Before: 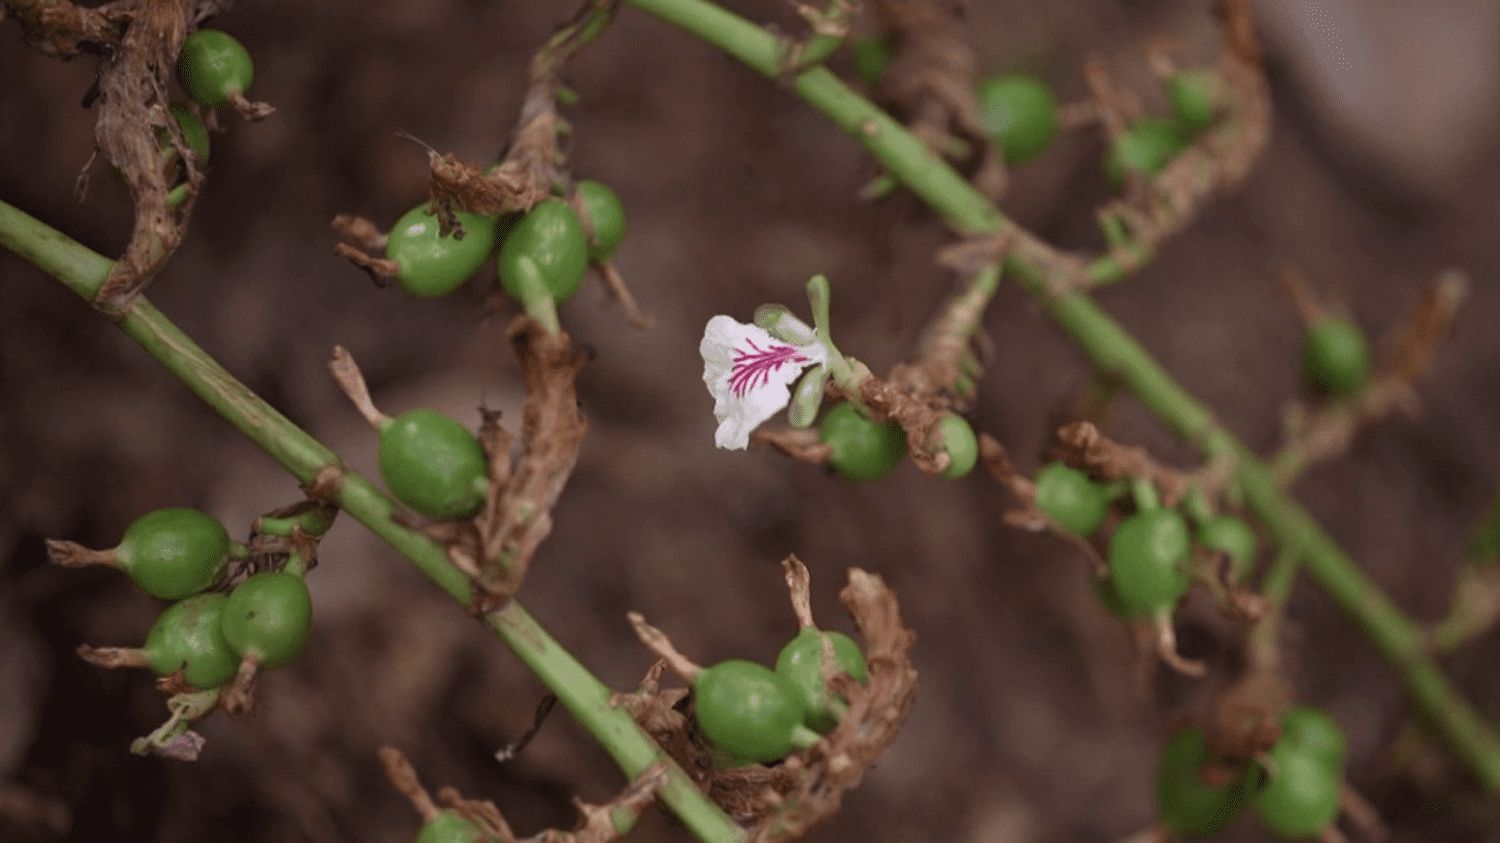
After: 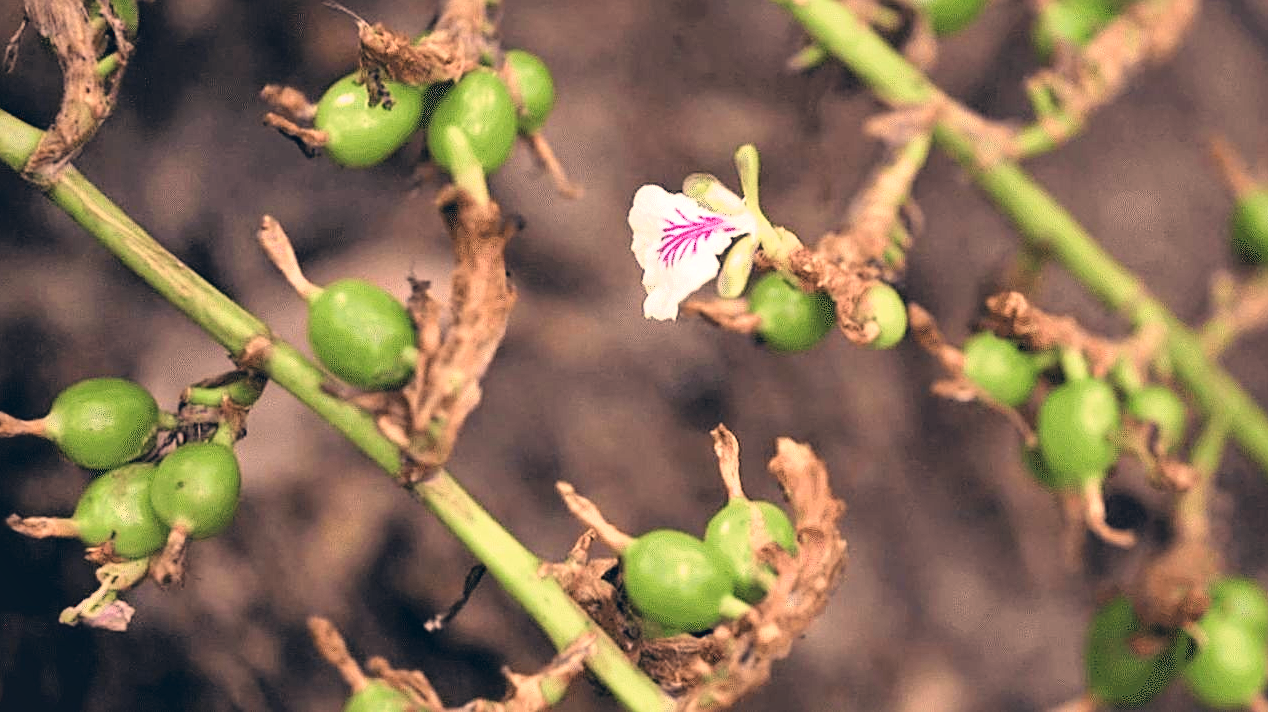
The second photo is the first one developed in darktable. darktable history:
sharpen: on, module defaults
crop and rotate: left 4.774%, top 15.498%, right 10.648%
tone equalizer: -8 EV -0.448 EV, -7 EV -0.421 EV, -6 EV -0.313 EV, -5 EV -0.219 EV, -3 EV 0.226 EV, -2 EV 0.312 EV, -1 EV 0.367 EV, +0 EV 0.432 EV
exposure: black level correction 0, exposure 0.7 EV, compensate highlight preservation false
tone curve: curves: ch0 [(0.003, 0.032) (0.037, 0.037) (0.142, 0.117) (0.279, 0.311) (0.405, 0.49) (0.526, 0.651) (0.722, 0.857) (0.875, 0.946) (1, 0.98)]; ch1 [(0, 0) (0.305, 0.325) (0.453, 0.437) (0.482, 0.474) (0.501, 0.498) (0.515, 0.523) (0.559, 0.591) (0.6, 0.643) (0.656, 0.707) (1, 1)]; ch2 [(0, 0) (0.323, 0.277) (0.424, 0.396) (0.479, 0.484) (0.499, 0.502) (0.515, 0.537) (0.573, 0.602) (0.653, 0.675) (0.75, 0.756) (1, 1)], color space Lab, linked channels, preserve colors none
color correction: highlights a* 10.3, highlights b* 14.52, shadows a* -9.72, shadows b* -15.03
shadows and highlights: highlights color adjustment 52%, soften with gaussian
